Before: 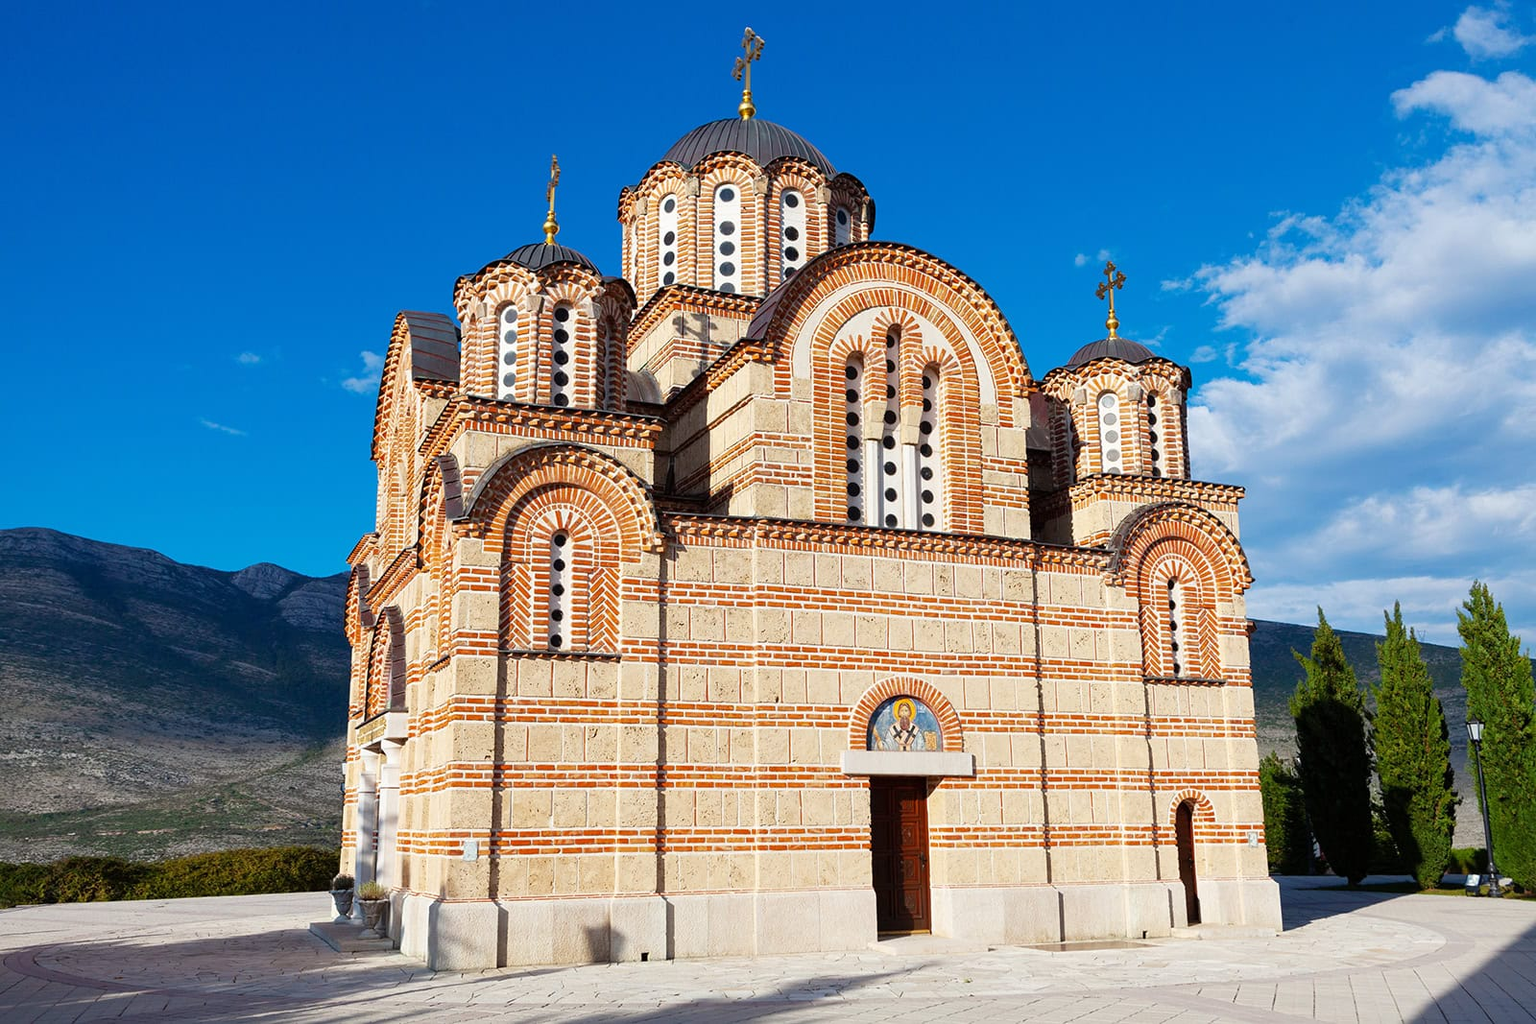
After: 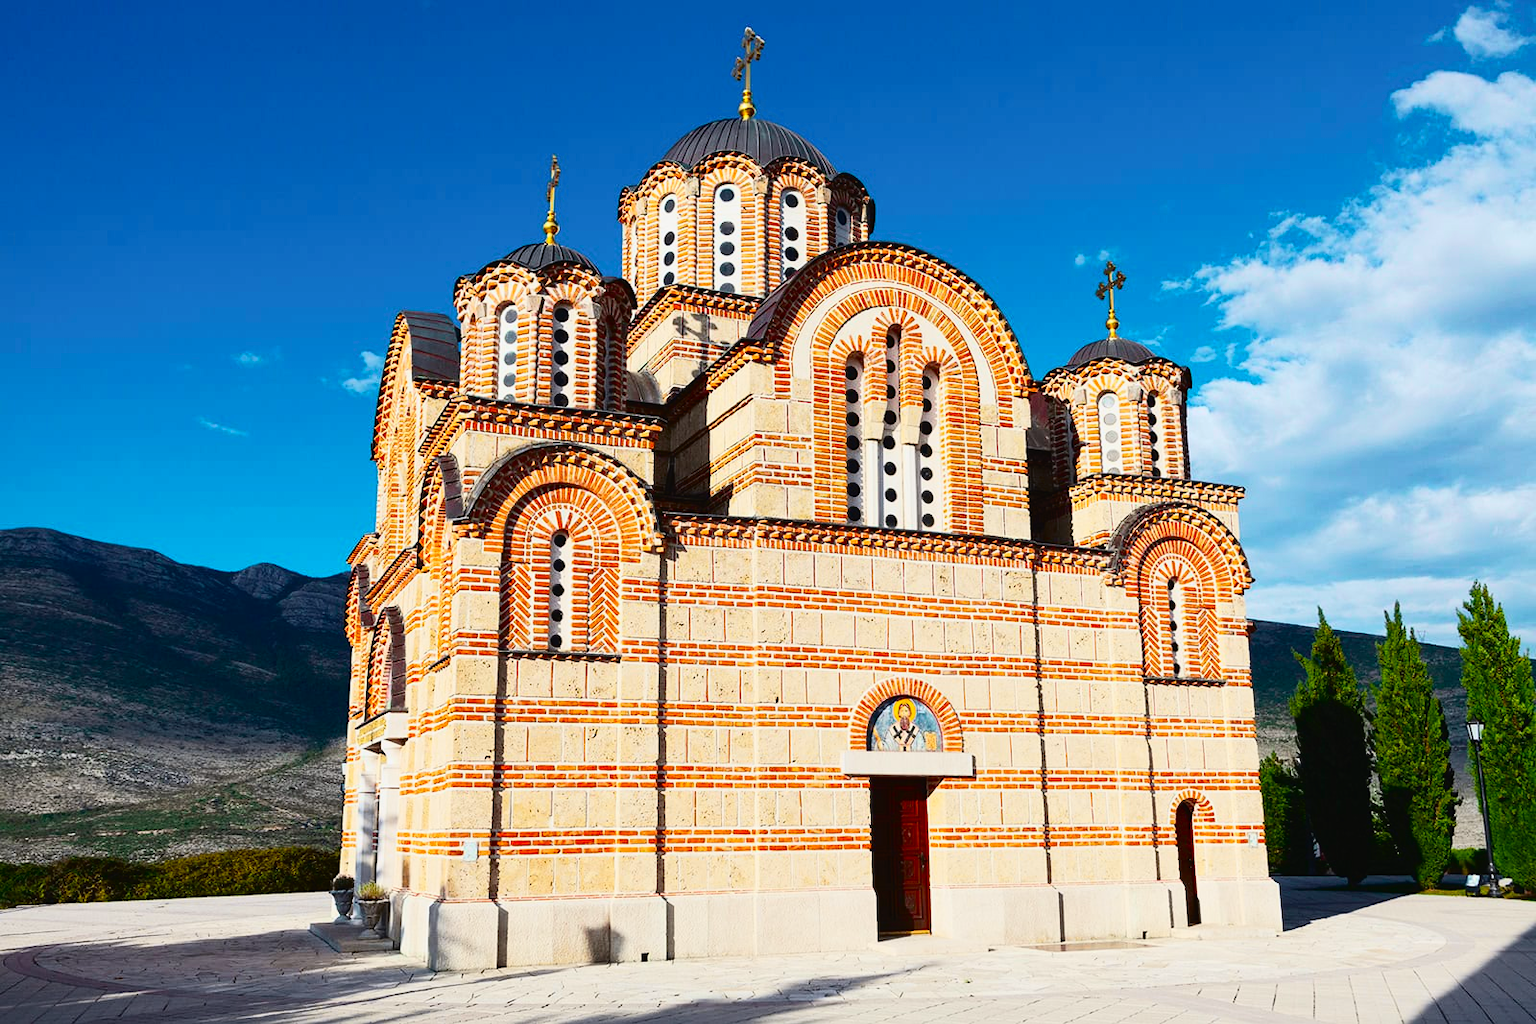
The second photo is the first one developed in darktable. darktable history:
tone curve: curves: ch0 [(0, 0.023) (0.132, 0.075) (0.251, 0.186) (0.463, 0.461) (0.662, 0.757) (0.854, 0.909) (1, 0.973)]; ch1 [(0, 0) (0.447, 0.411) (0.483, 0.469) (0.498, 0.496) (0.518, 0.514) (0.561, 0.579) (0.604, 0.645) (0.669, 0.73) (0.819, 0.93) (1, 1)]; ch2 [(0, 0) (0.307, 0.315) (0.425, 0.438) (0.483, 0.477) (0.503, 0.503) (0.526, 0.534) (0.567, 0.569) (0.617, 0.674) (0.703, 0.797) (0.985, 0.966)], color space Lab, independent channels, preserve colors none
